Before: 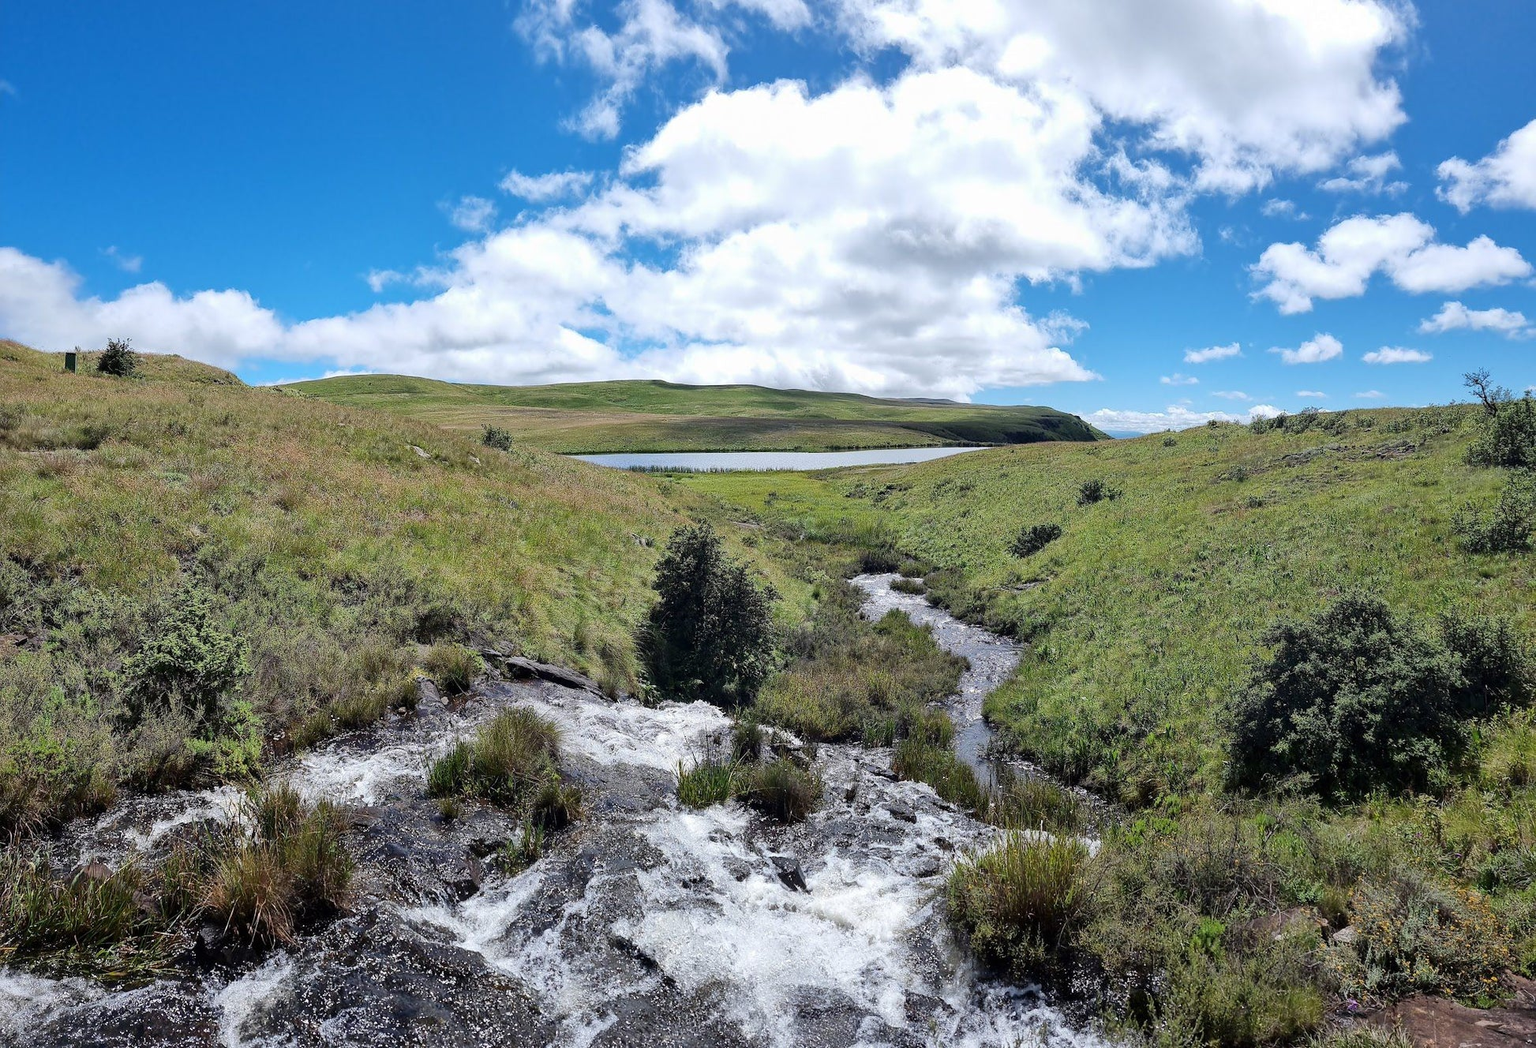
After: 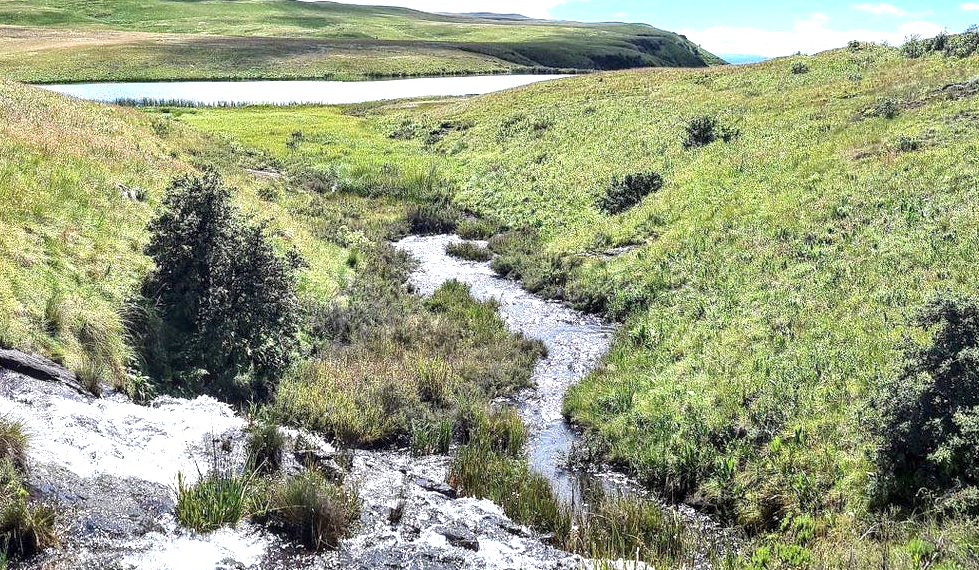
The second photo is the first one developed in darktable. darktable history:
crop: left 35.087%, top 37.102%, right 14.58%, bottom 19.97%
exposure: black level correction 0, exposure 1.106 EV, compensate exposure bias true, compensate highlight preservation false
local contrast: detail 130%
